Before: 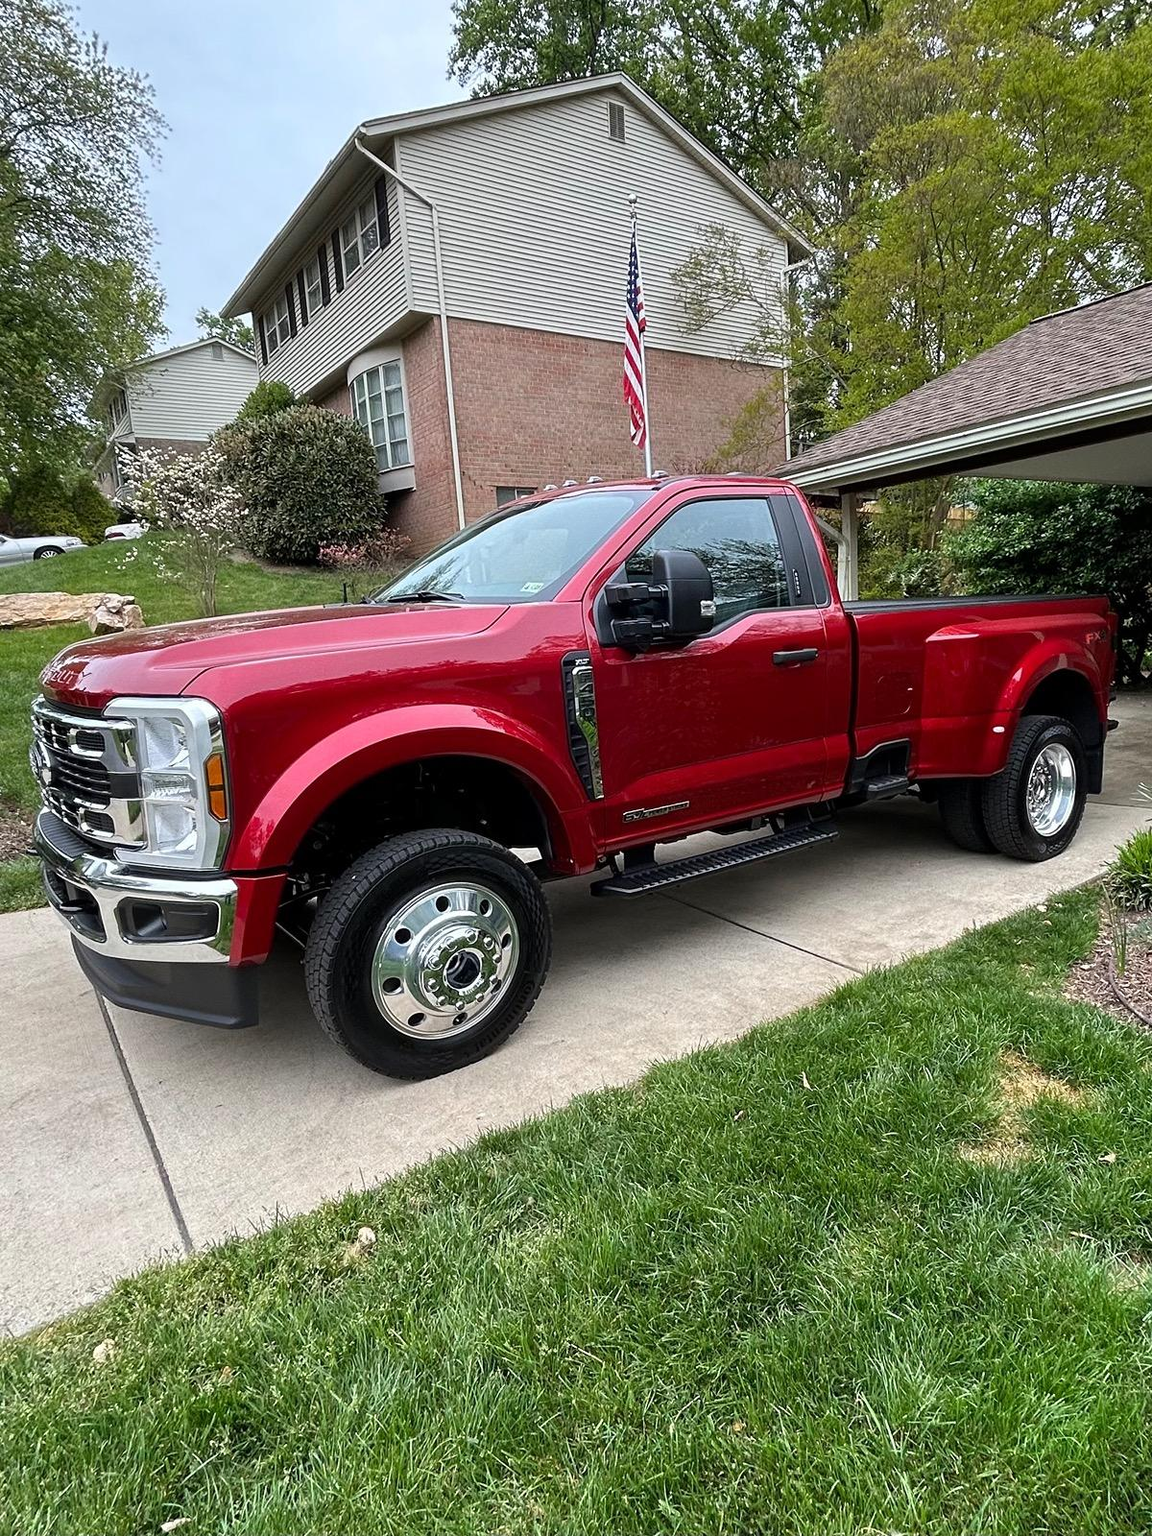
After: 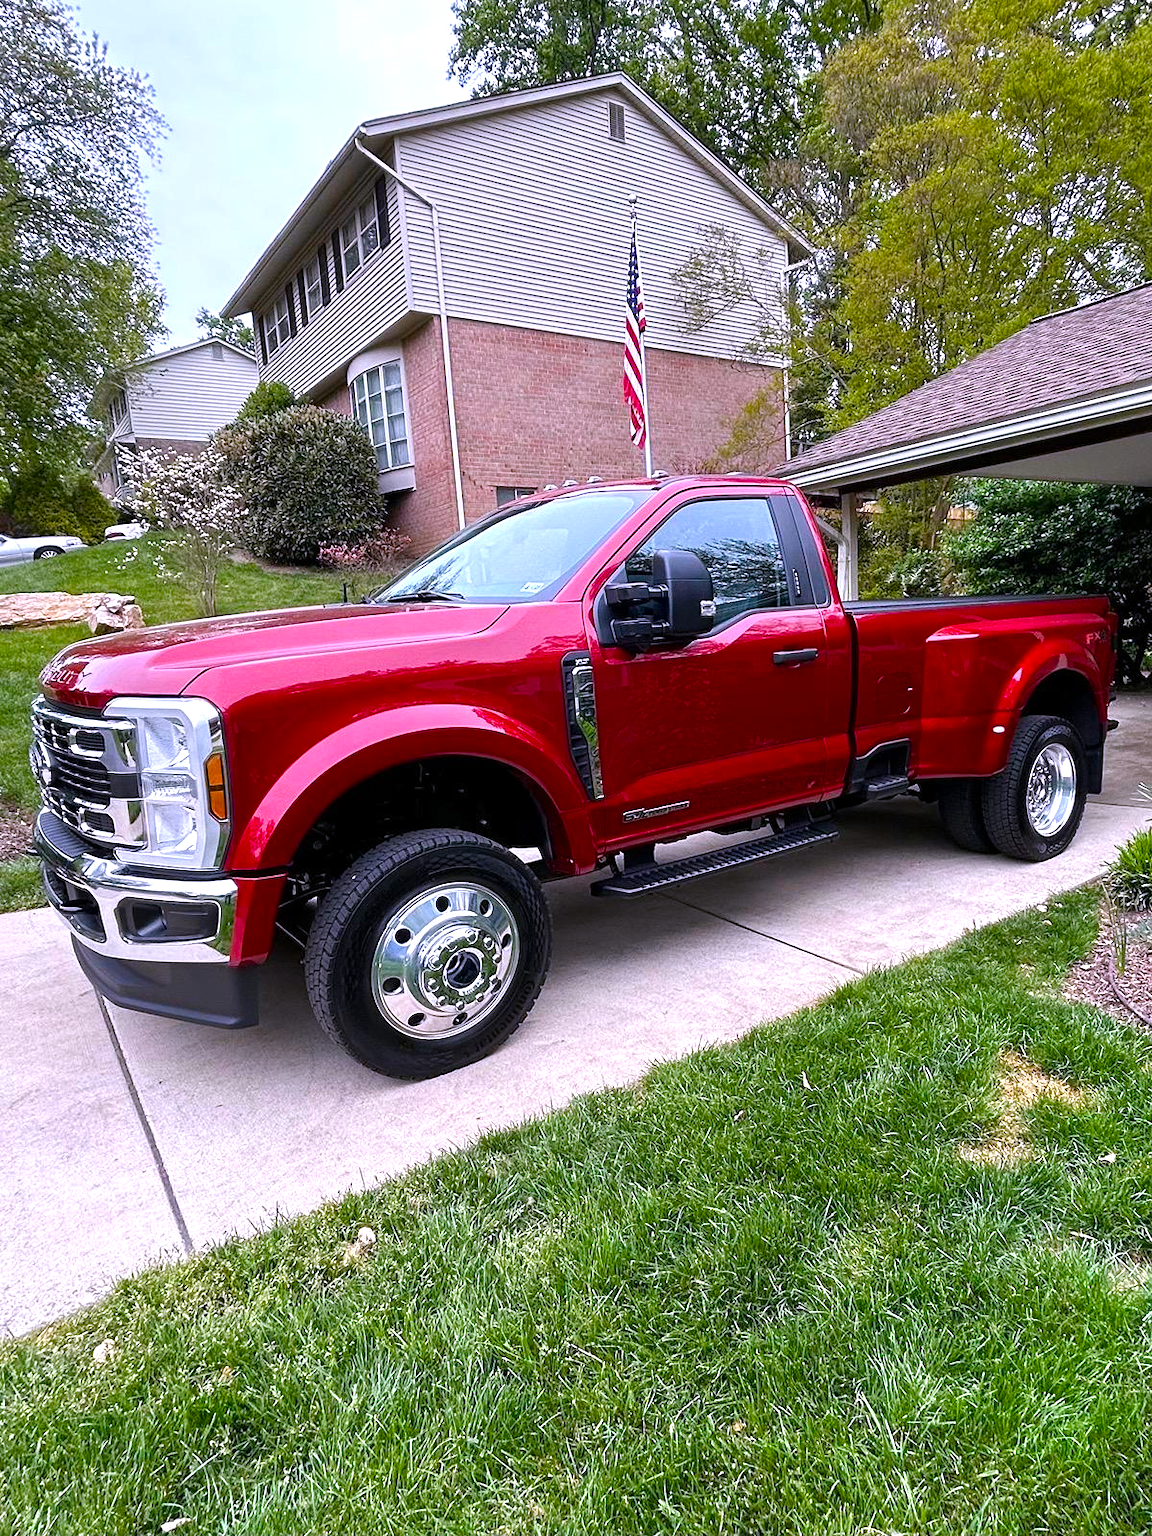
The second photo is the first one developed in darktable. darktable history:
white balance: red 1.042, blue 1.17
color balance rgb: linear chroma grading › global chroma 8.12%, perceptual saturation grading › global saturation 9.07%, perceptual saturation grading › highlights -13.84%, perceptual saturation grading › mid-tones 14.88%, perceptual saturation grading › shadows 22.8%, perceptual brilliance grading › highlights 2.61%, global vibrance 12.07%
exposure: exposure 0.258 EV, compensate highlight preservation false
